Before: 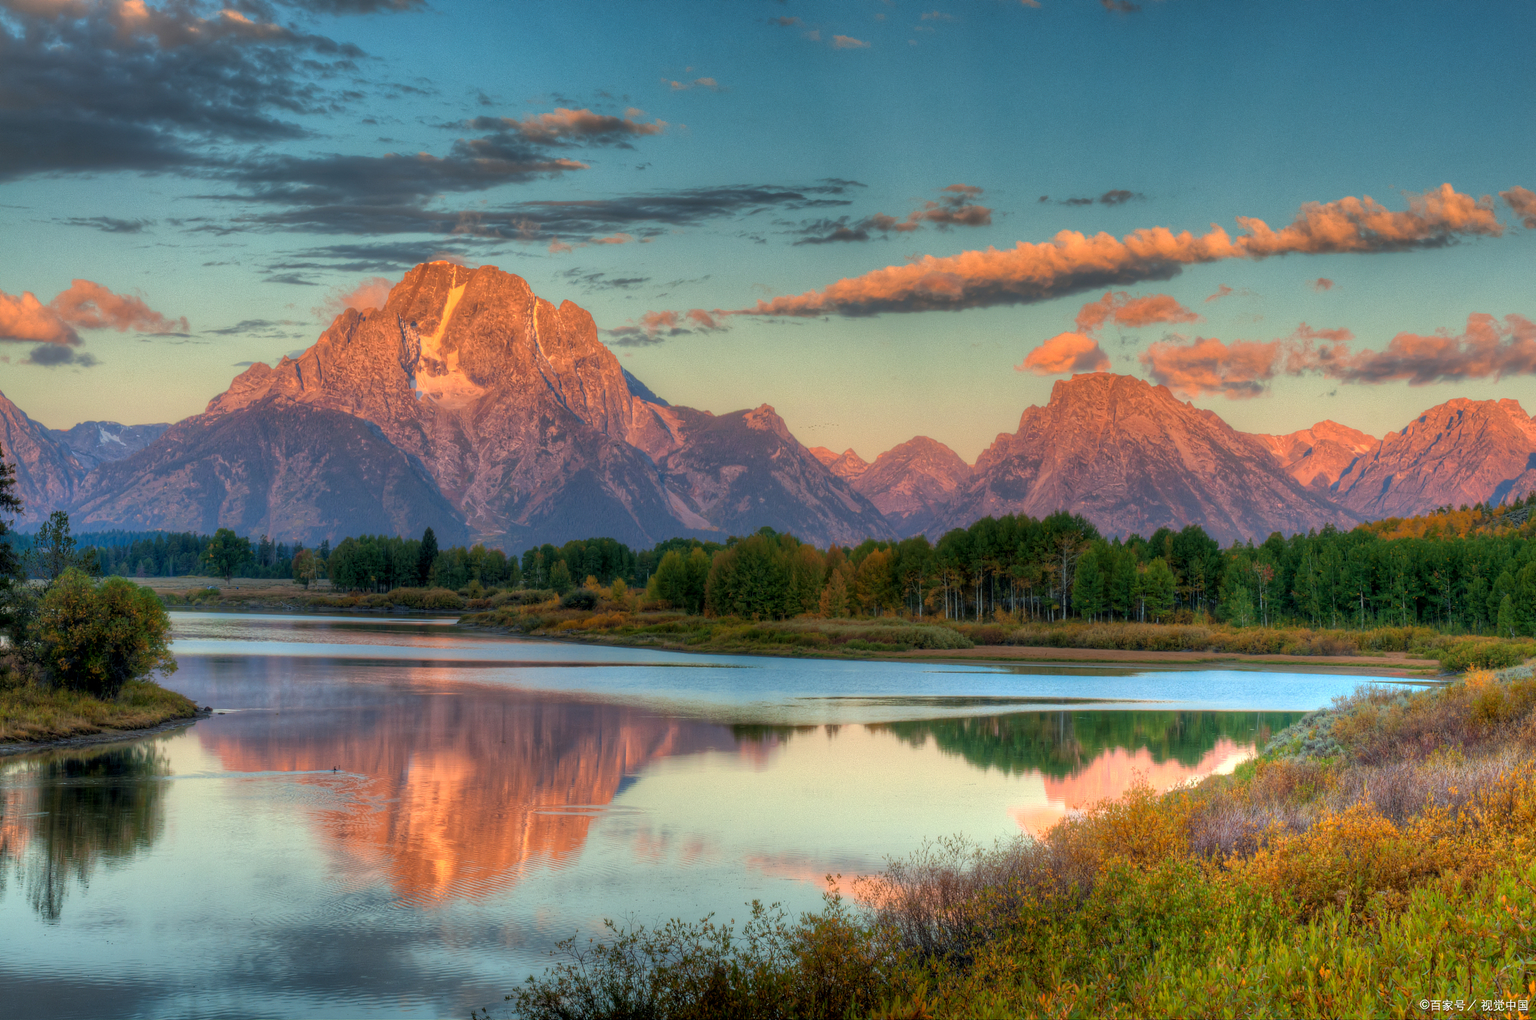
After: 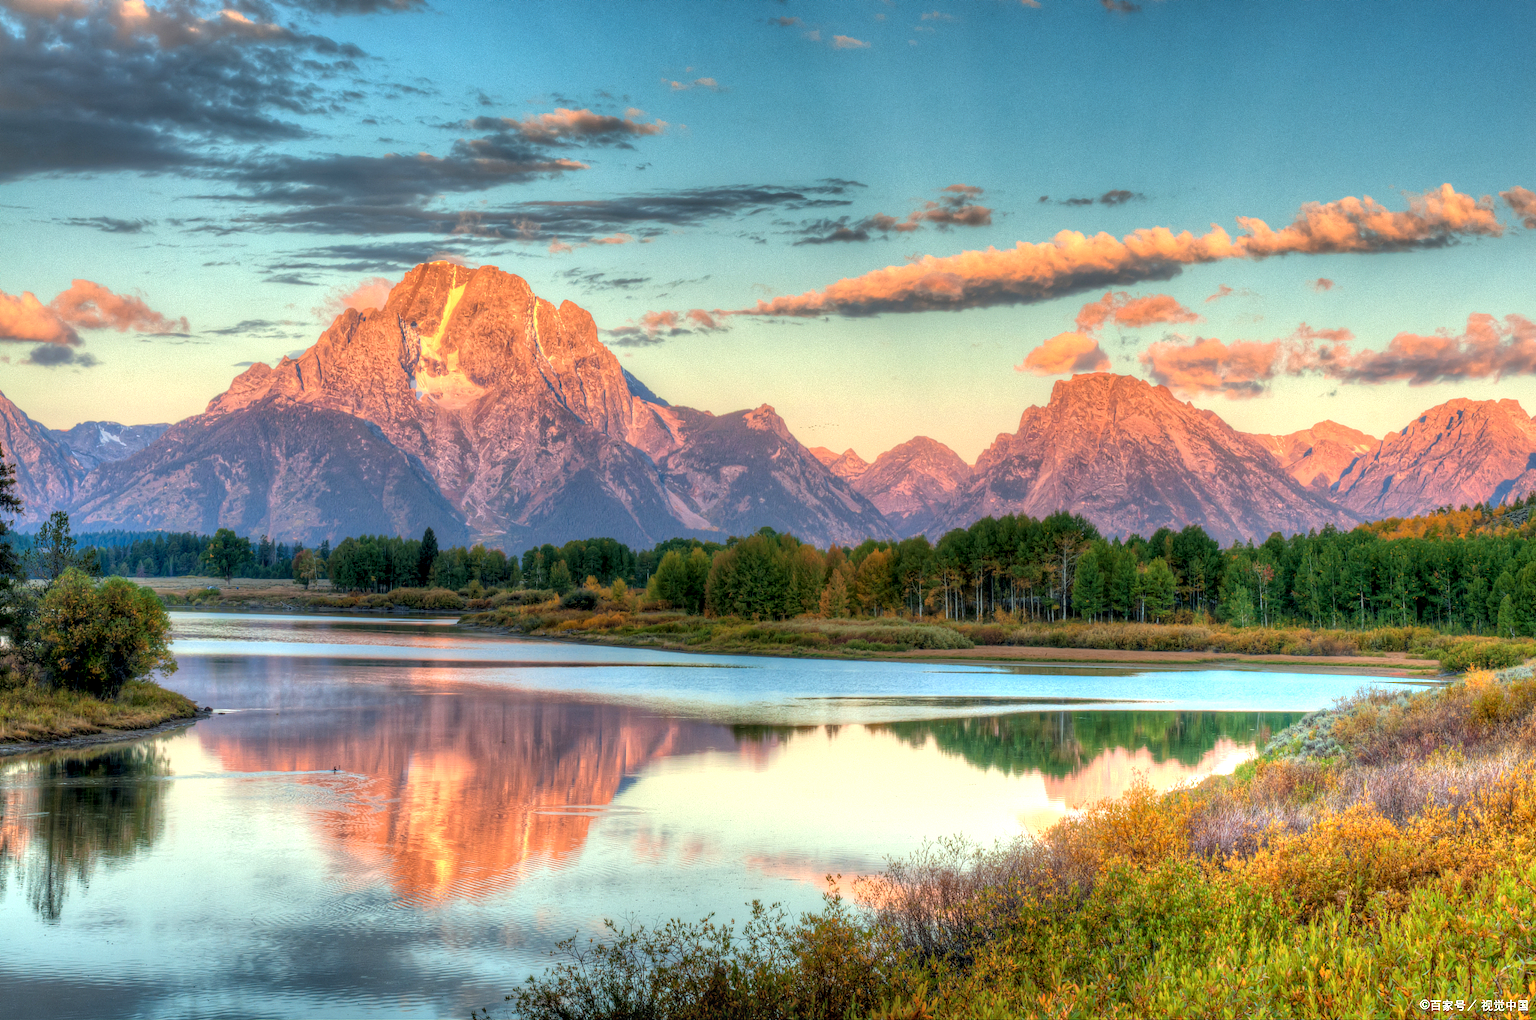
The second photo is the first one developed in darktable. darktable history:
local contrast: highlights 56%, shadows 52%, detail 130%, midtone range 0.455
exposure: black level correction 0, exposure 0.691 EV, compensate highlight preservation false
